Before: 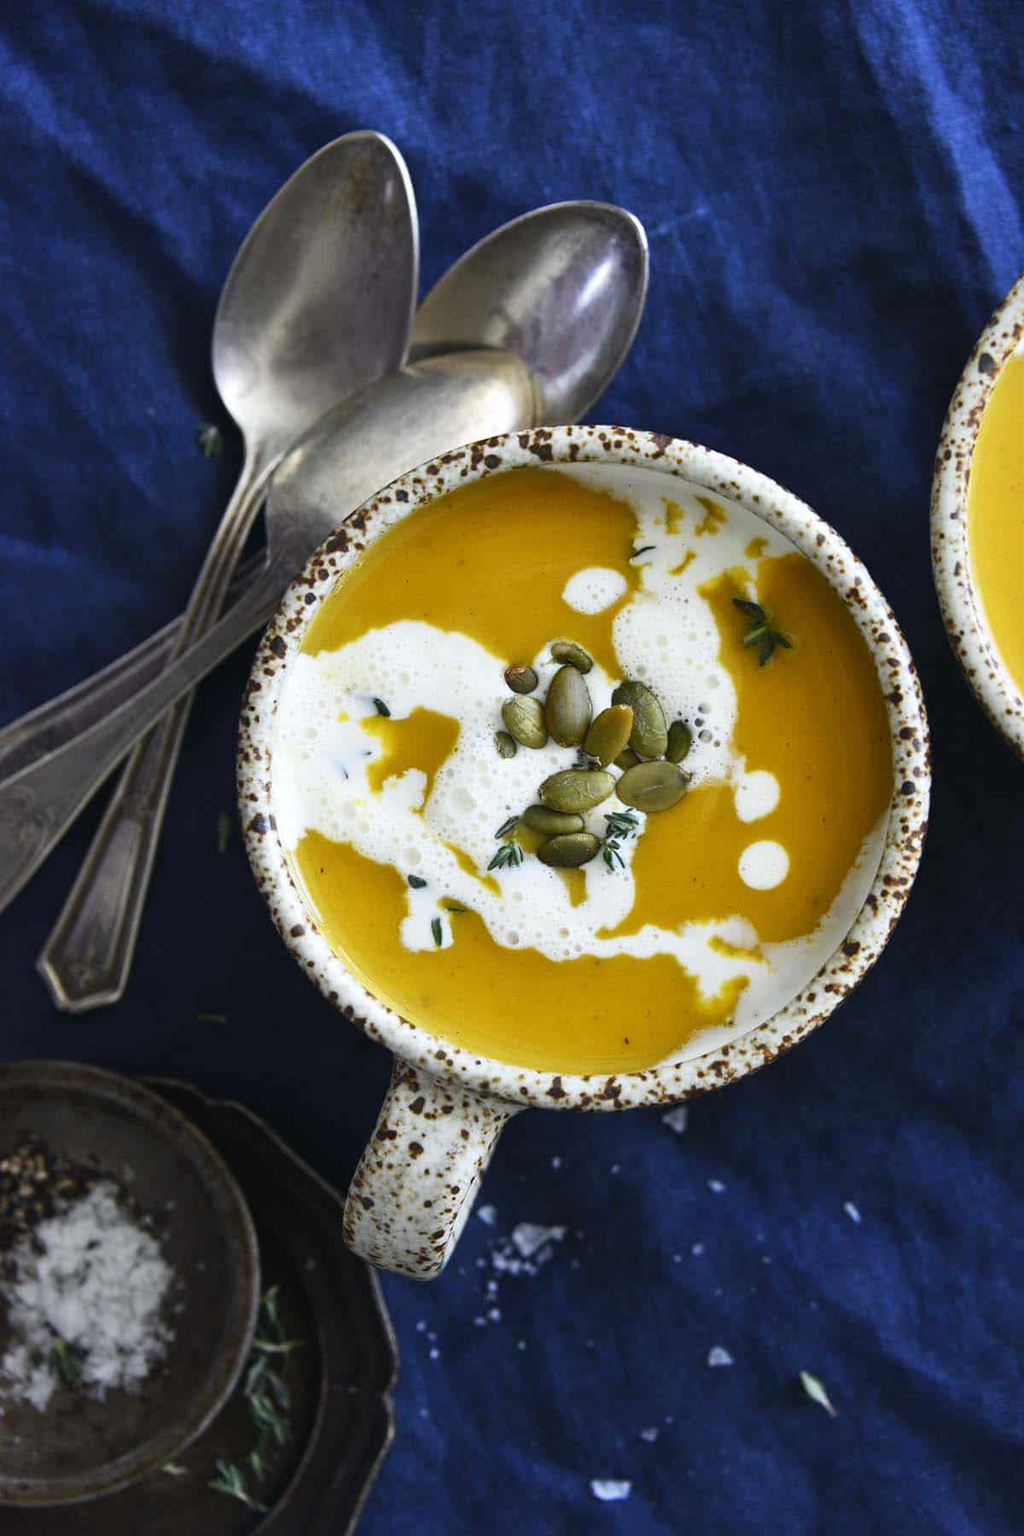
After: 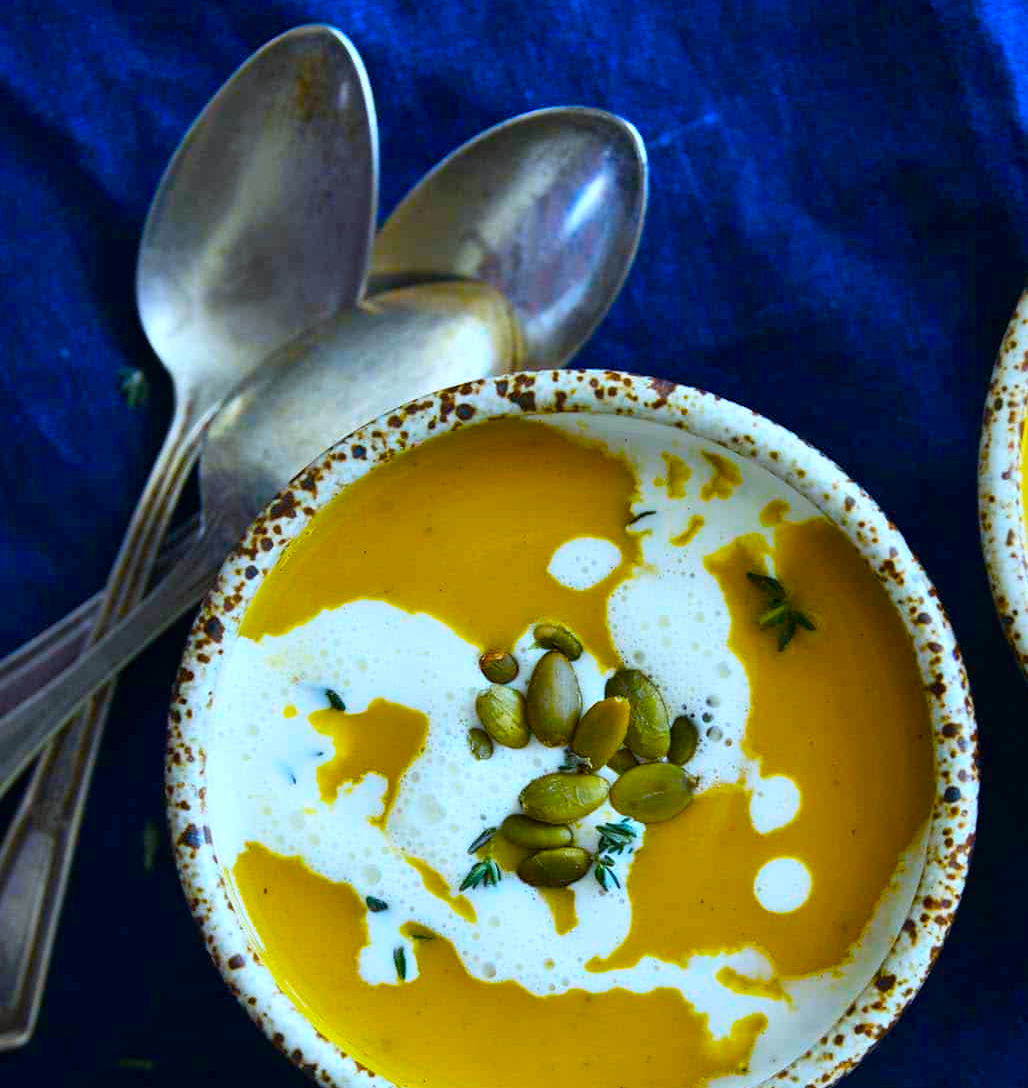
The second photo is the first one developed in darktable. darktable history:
white balance: red 0.925, blue 1.046
color balance rgb: linear chroma grading › global chroma 25%, perceptual saturation grading › global saturation 50%
color contrast: green-magenta contrast 0.8, blue-yellow contrast 1.1, unbound 0
crop and rotate: left 9.345%, top 7.22%, right 4.982%, bottom 32.331%
